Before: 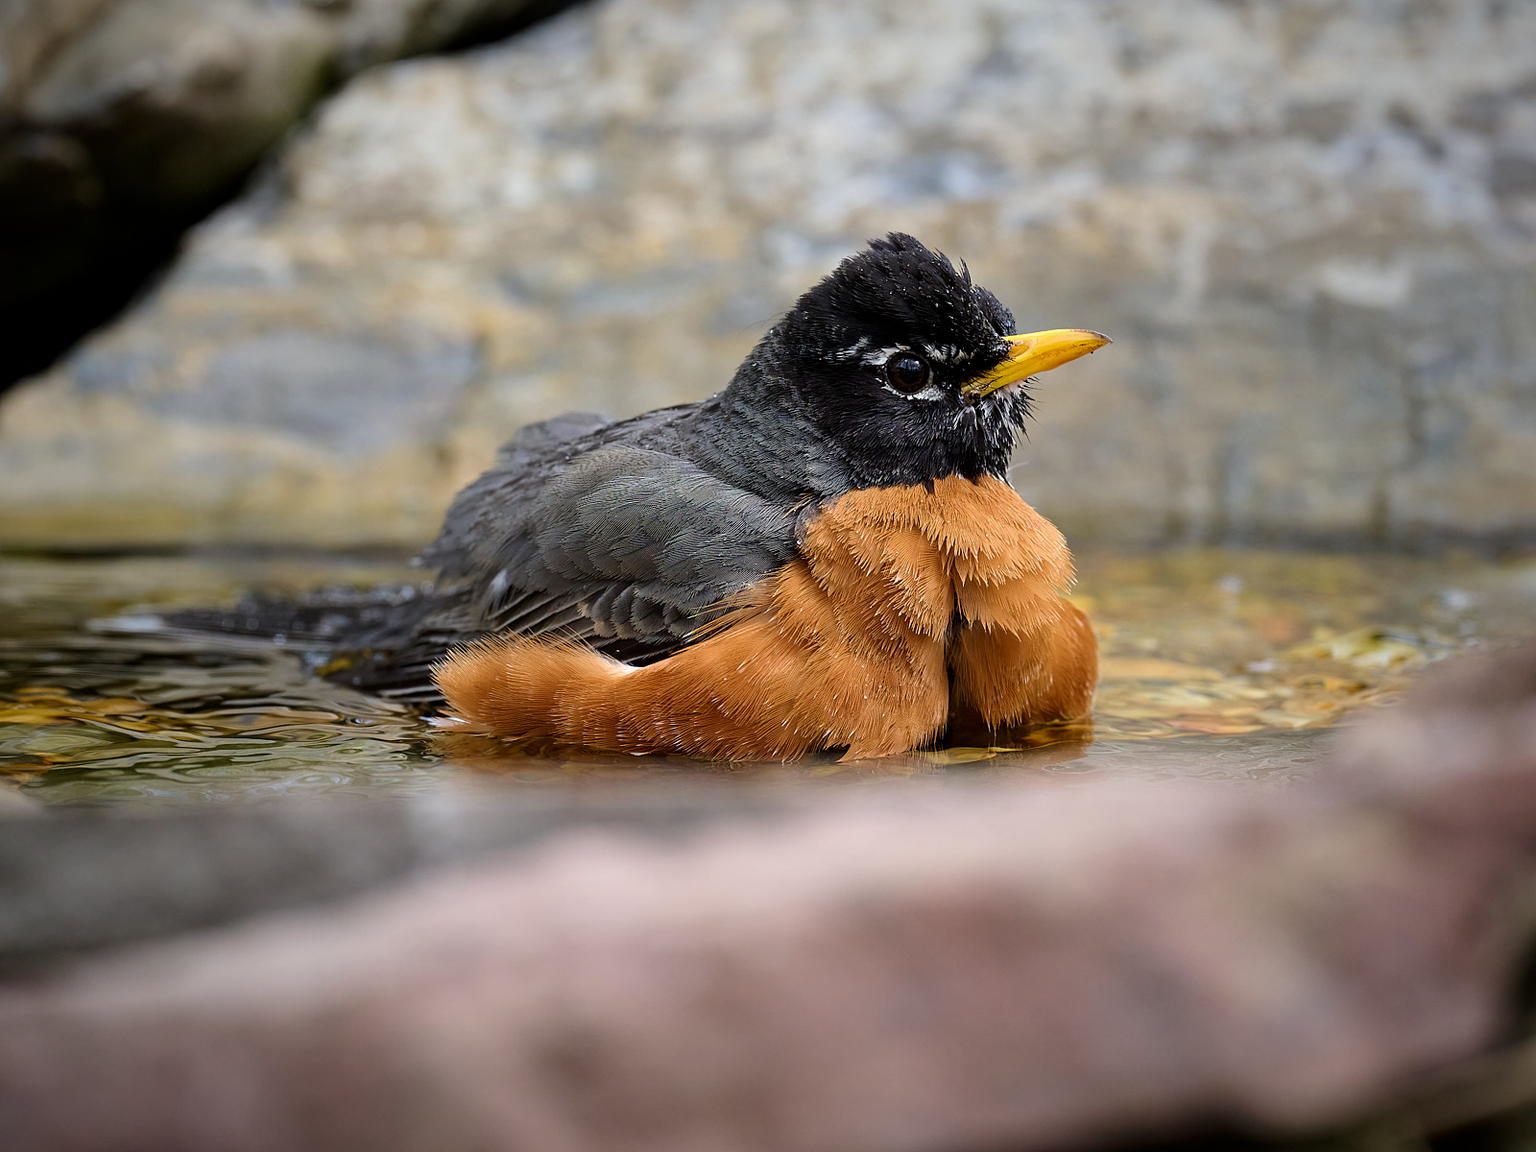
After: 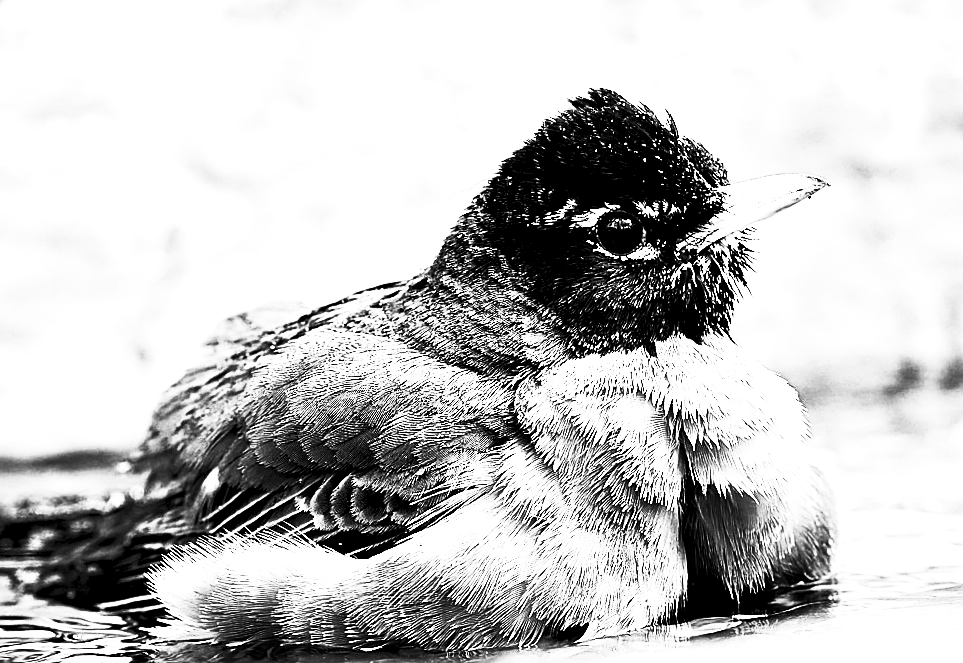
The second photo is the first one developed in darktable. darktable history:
exposure: black level correction 0, exposure 0.5 EV, compensate exposure bias true, compensate highlight preservation false
color balance rgb: shadows lift › luminance -20%, power › hue 72.24°, highlights gain › luminance 15%, global offset › hue 171.6°, perceptual saturation grading › highlights -15%, perceptual saturation grading › shadows 25%, global vibrance 35%, contrast 10%
tone equalizer: -8 EV -0.75 EV, -7 EV -0.7 EV, -6 EV -0.6 EV, -5 EV -0.4 EV, -3 EV 0.4 EV, -2 EV 0.6 EV, -1 EV 0.7 EV, +0 EV 0.75 EV, edges refinement/feathering 500, mask exposure compensation -1.57 EV, preserve details no
crop: left 20.932%, top 15.471%, right 21.848%, bottom 34.081%
contrast brightness saturation: contrast 0.53, brightness 0.47, saturation -1
contrast equalizer: octaves 7, y [[0.6 ×6], [0.55 ×6], [0 ×6], [0 ×6], [0 ×6]]
sharpen: on, module defaults
rotate and perspective: rotation -4.25°, automatic cropping off
